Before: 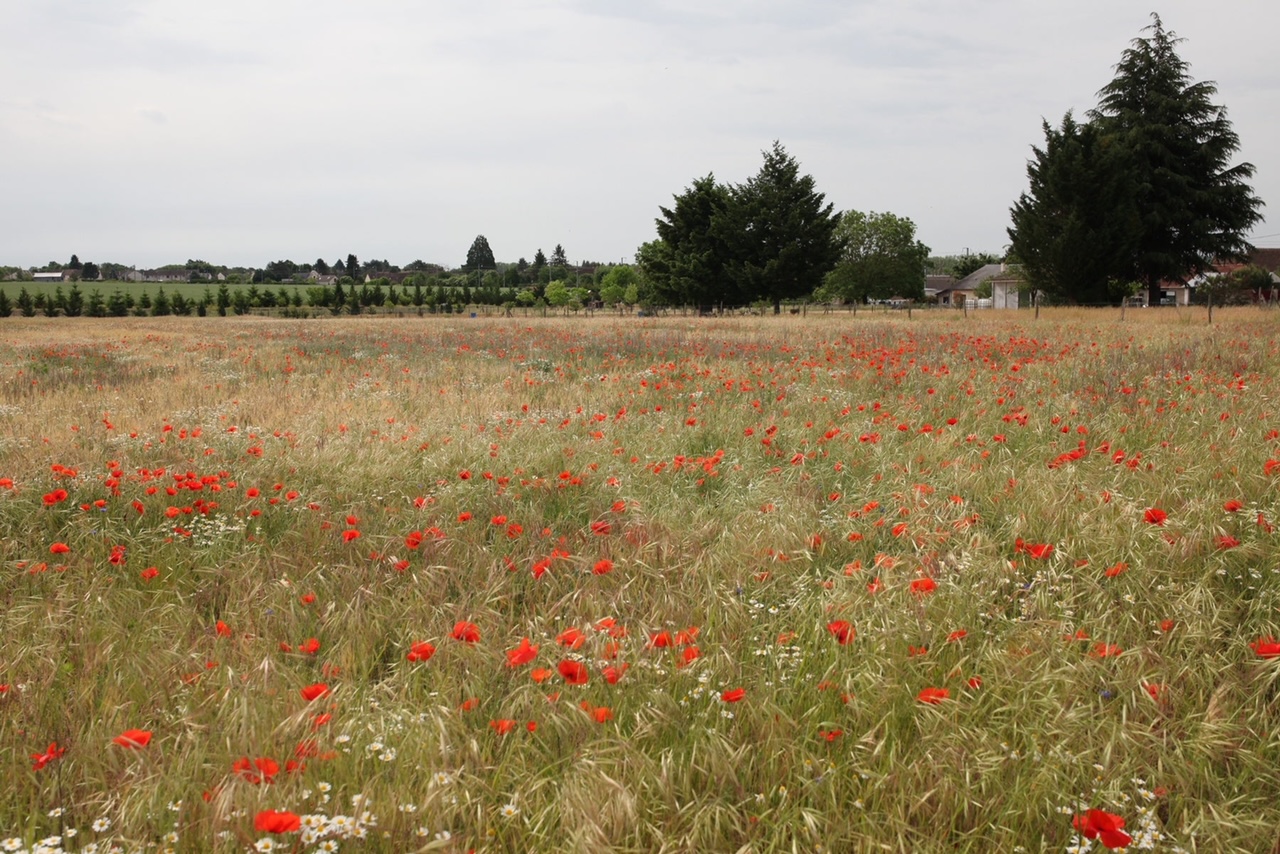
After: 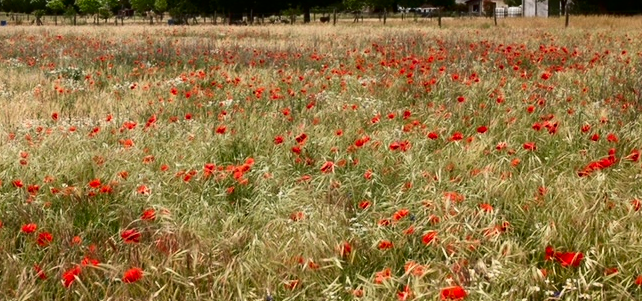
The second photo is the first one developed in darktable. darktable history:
crop: left 36.72%, top 34.287%, right 13.091%, bottom 30.427%
contrast brightness saturation: contrast 0.319, brightness -0.066, saturation 0.166
